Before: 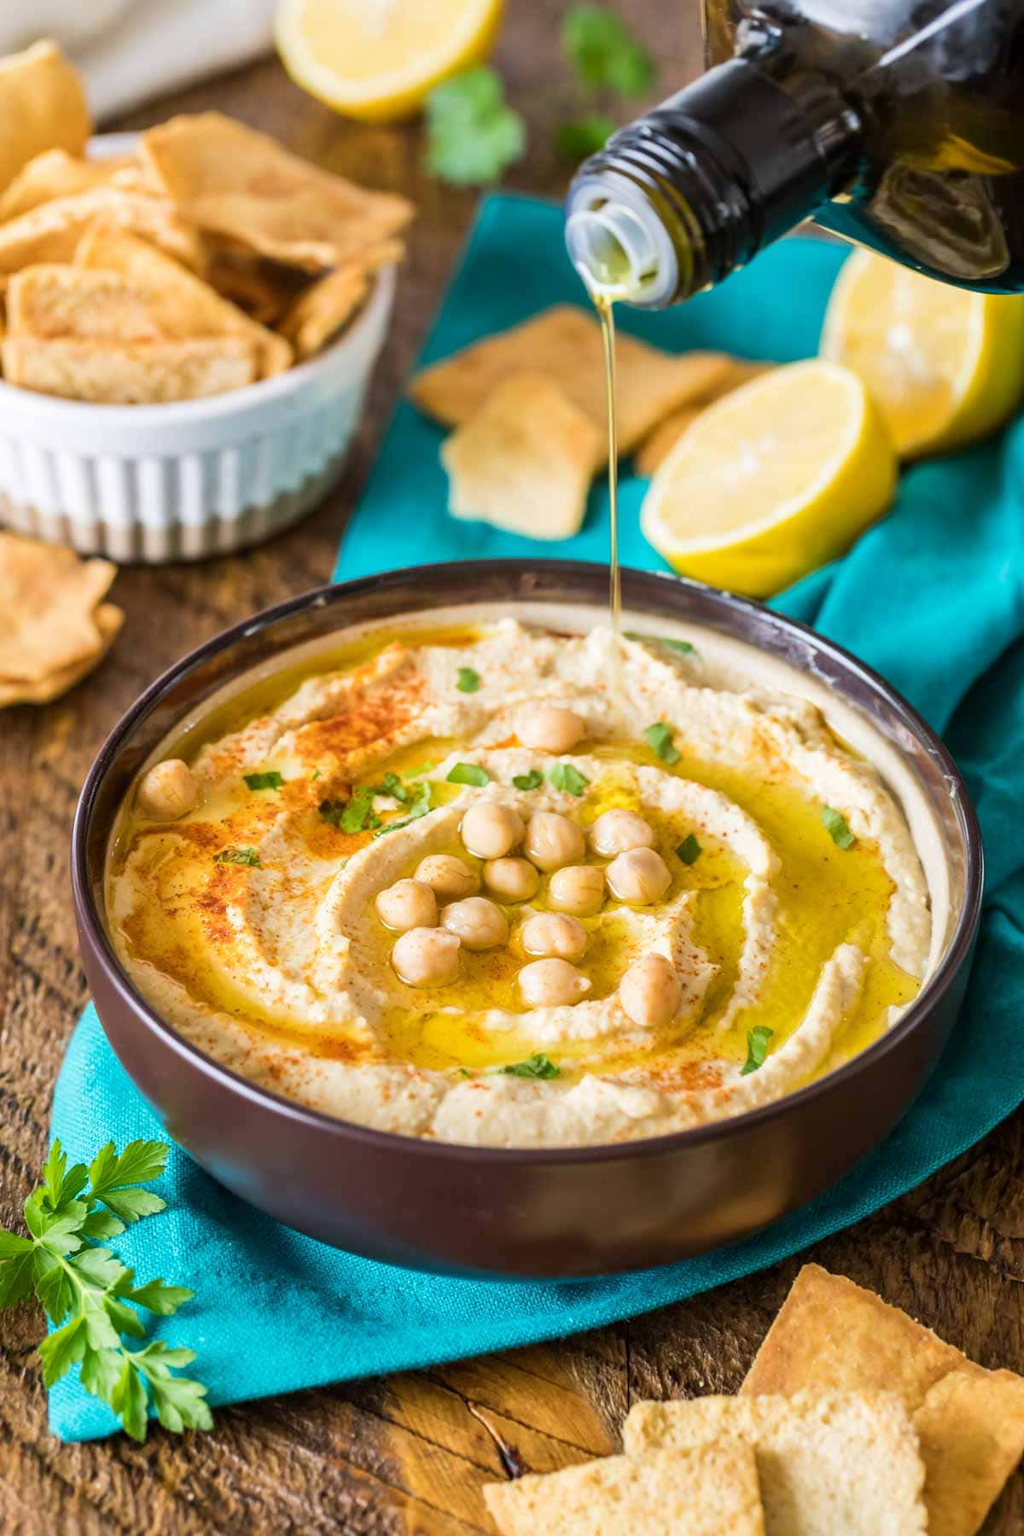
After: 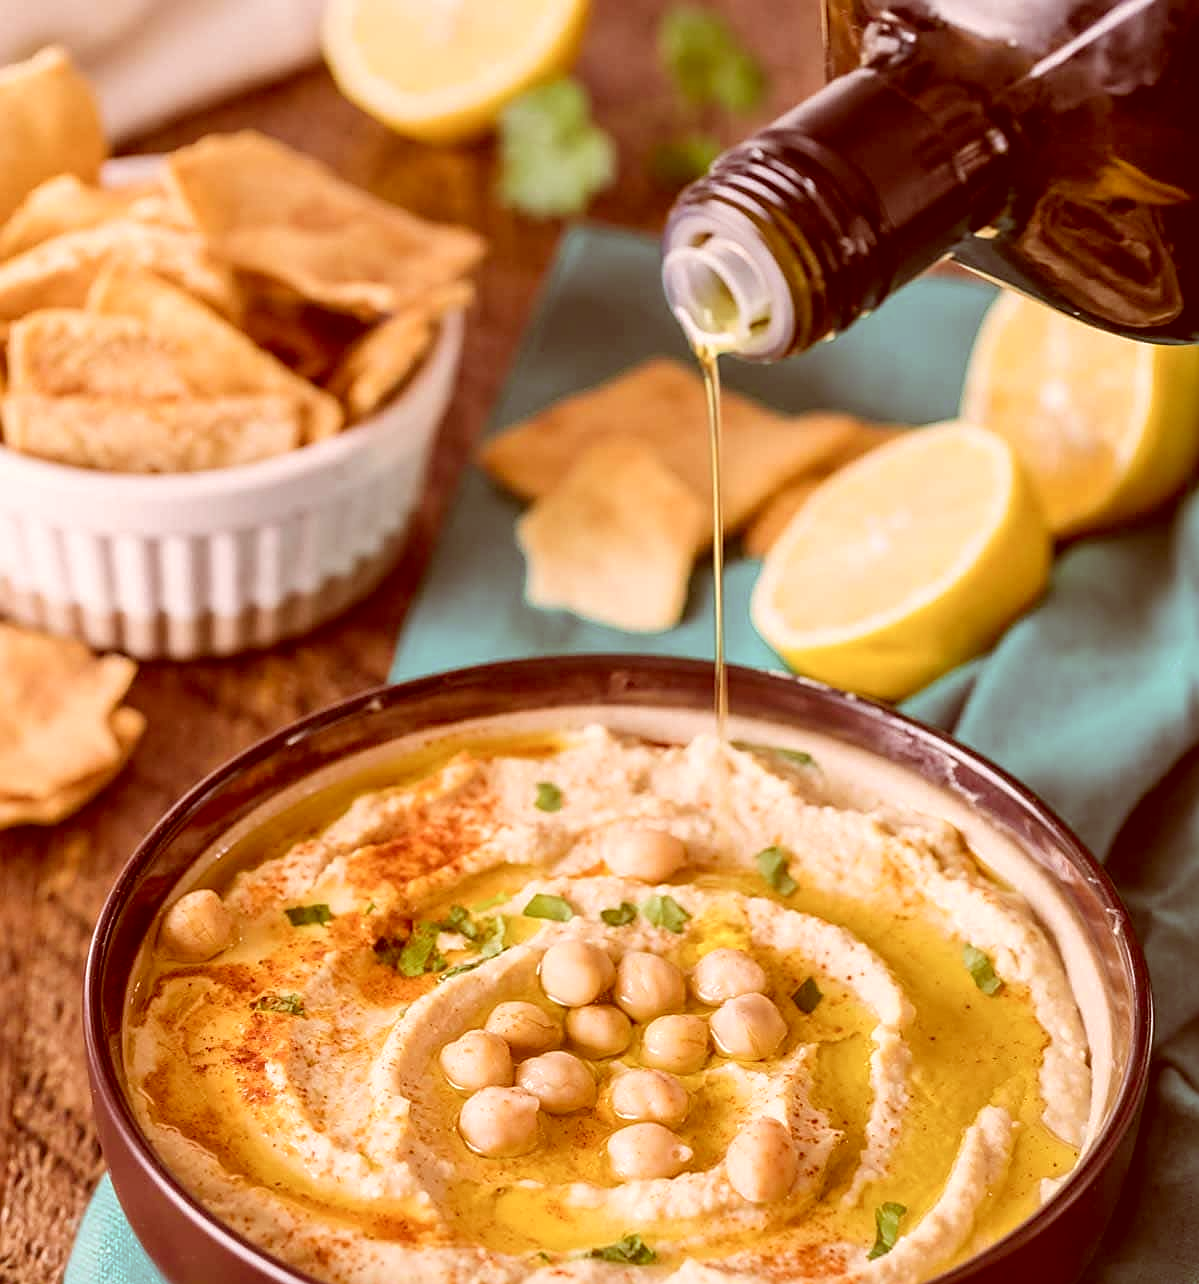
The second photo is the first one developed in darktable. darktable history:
color correction: highlights a* 9.09, highlights b* 8.62, shadows a* 39.91, shadows b* 39.35, saturation 0.802
contrast brightness saturation: saturation -0.047
crop: right 0.001%, bottom 28.63%
sharpen: on, module defaults
